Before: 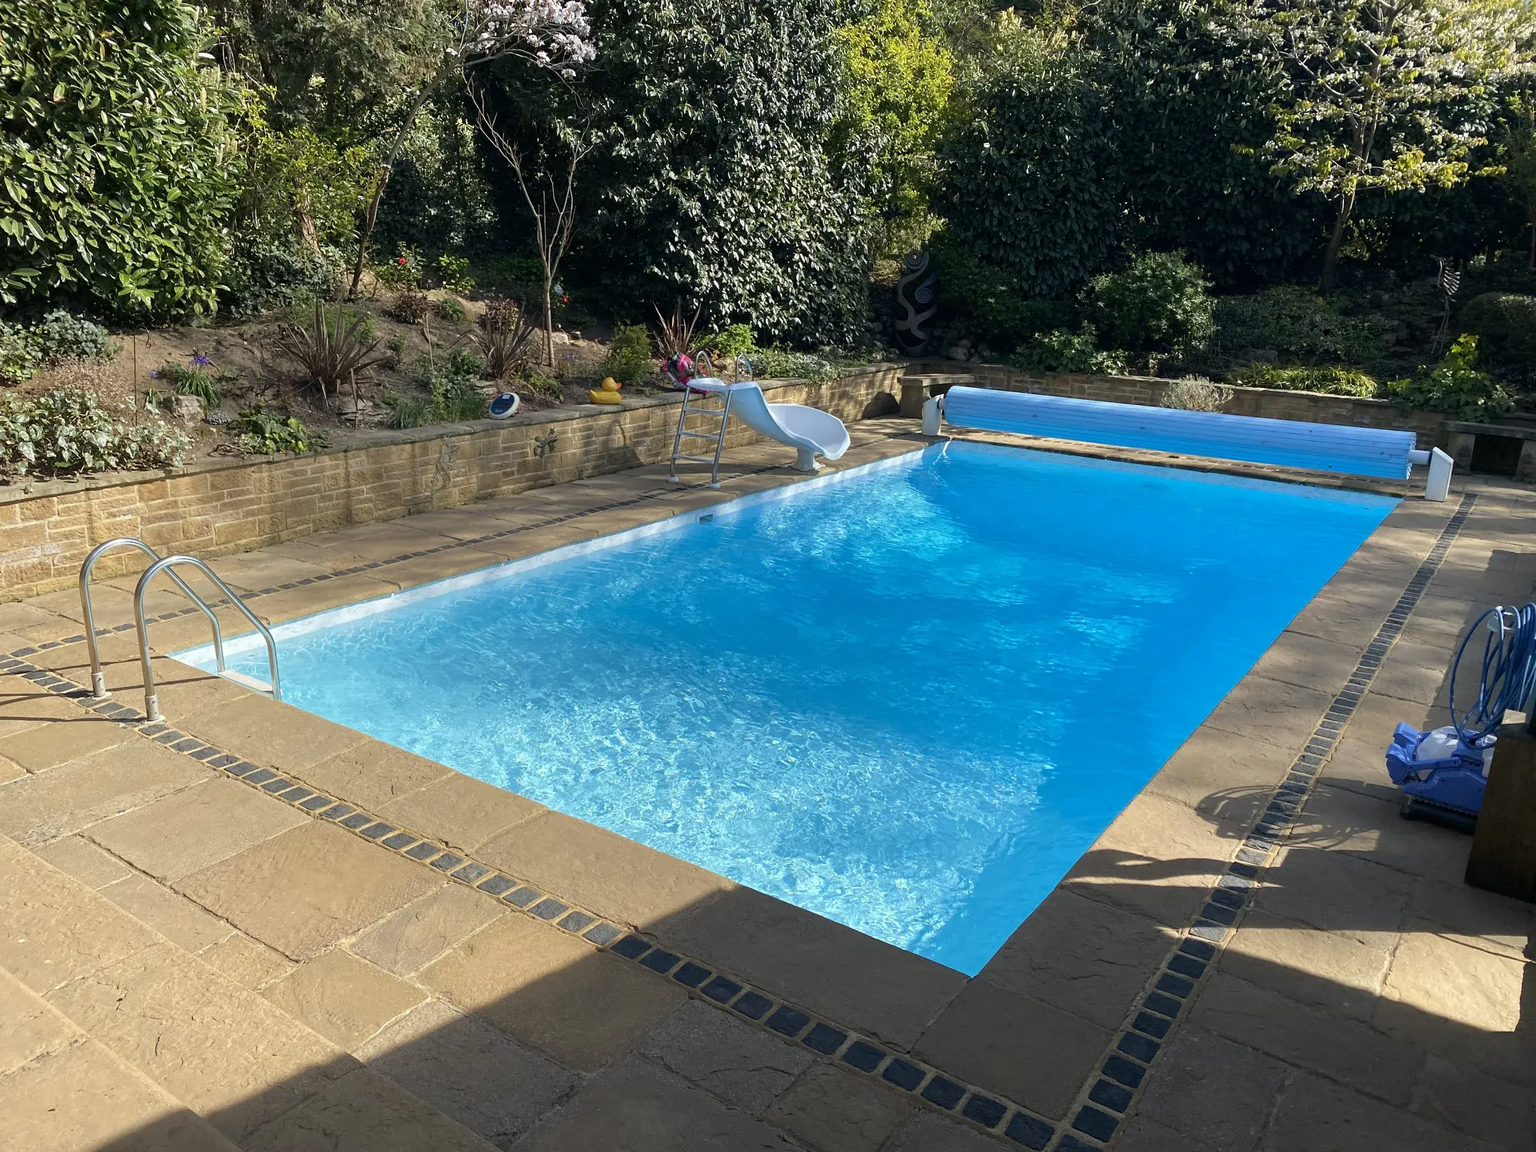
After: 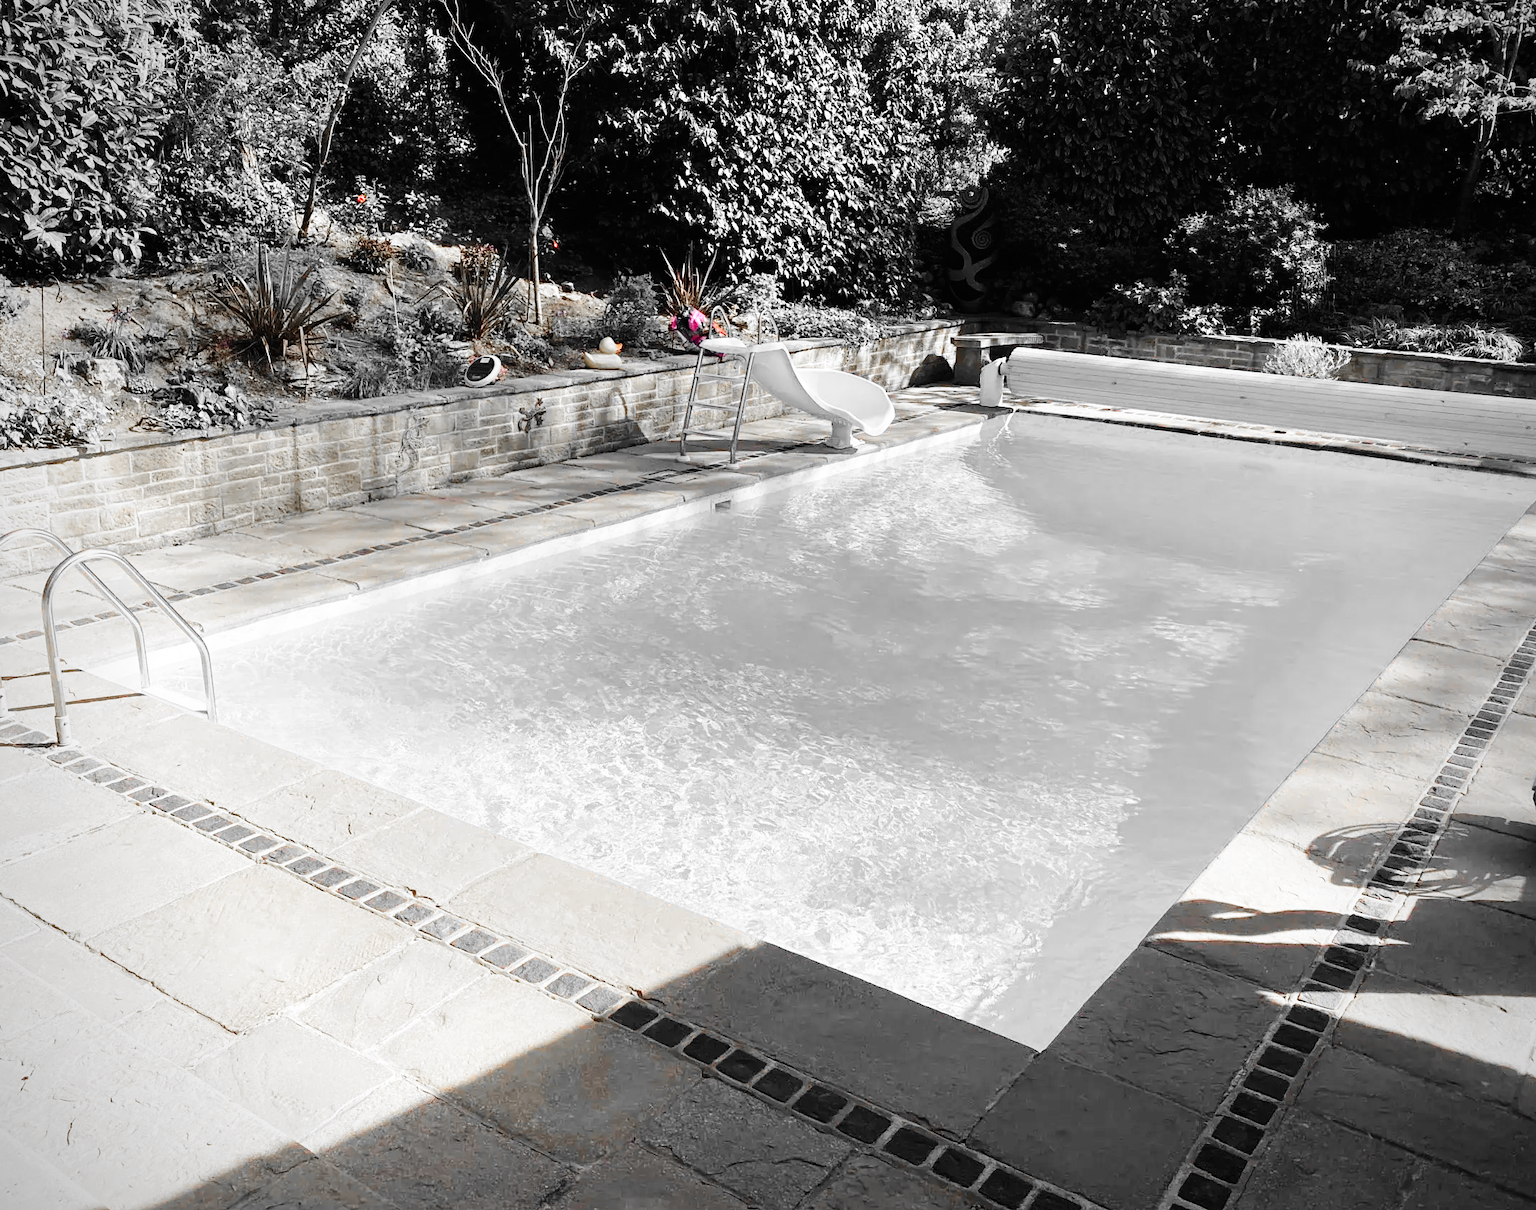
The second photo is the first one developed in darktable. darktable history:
color zones: curves: ch0 [(0, 0.65) (0.096, 0.644) (0.221, 0.539) (0.429, 0.5) (0.571, 0.5) (0.714, 0.5) (0.857, 0.5) (1, 0.65)]; ch1 [(0, 0.5) (0.143, 0.5) (0.257, -0.002) (0.429, 0.04) (0.571, -0.001) (0.714, -0.015) (0.857, 0.024) (1, 0.5)]
crop: left 6.446%, top 8.188%, right 9.538%, bottom 3.548%
base curve: curves: ch0 [(0, 0) (0, 0) (0.002, 0.001) (0.008, 0.003) (0.019, 0.011) (0.037, 0.037) (0.064, 0.11) (0.102, 0.232) (0.152, 0.379) (0.216, 0.524) (0.296, 0.665) (0.394, 0.789) (0.512, 0.881) (0.651, 0.945) (0.813, 0.986) (1, 1)], preserve colors none
vignetting: on, module defaults
